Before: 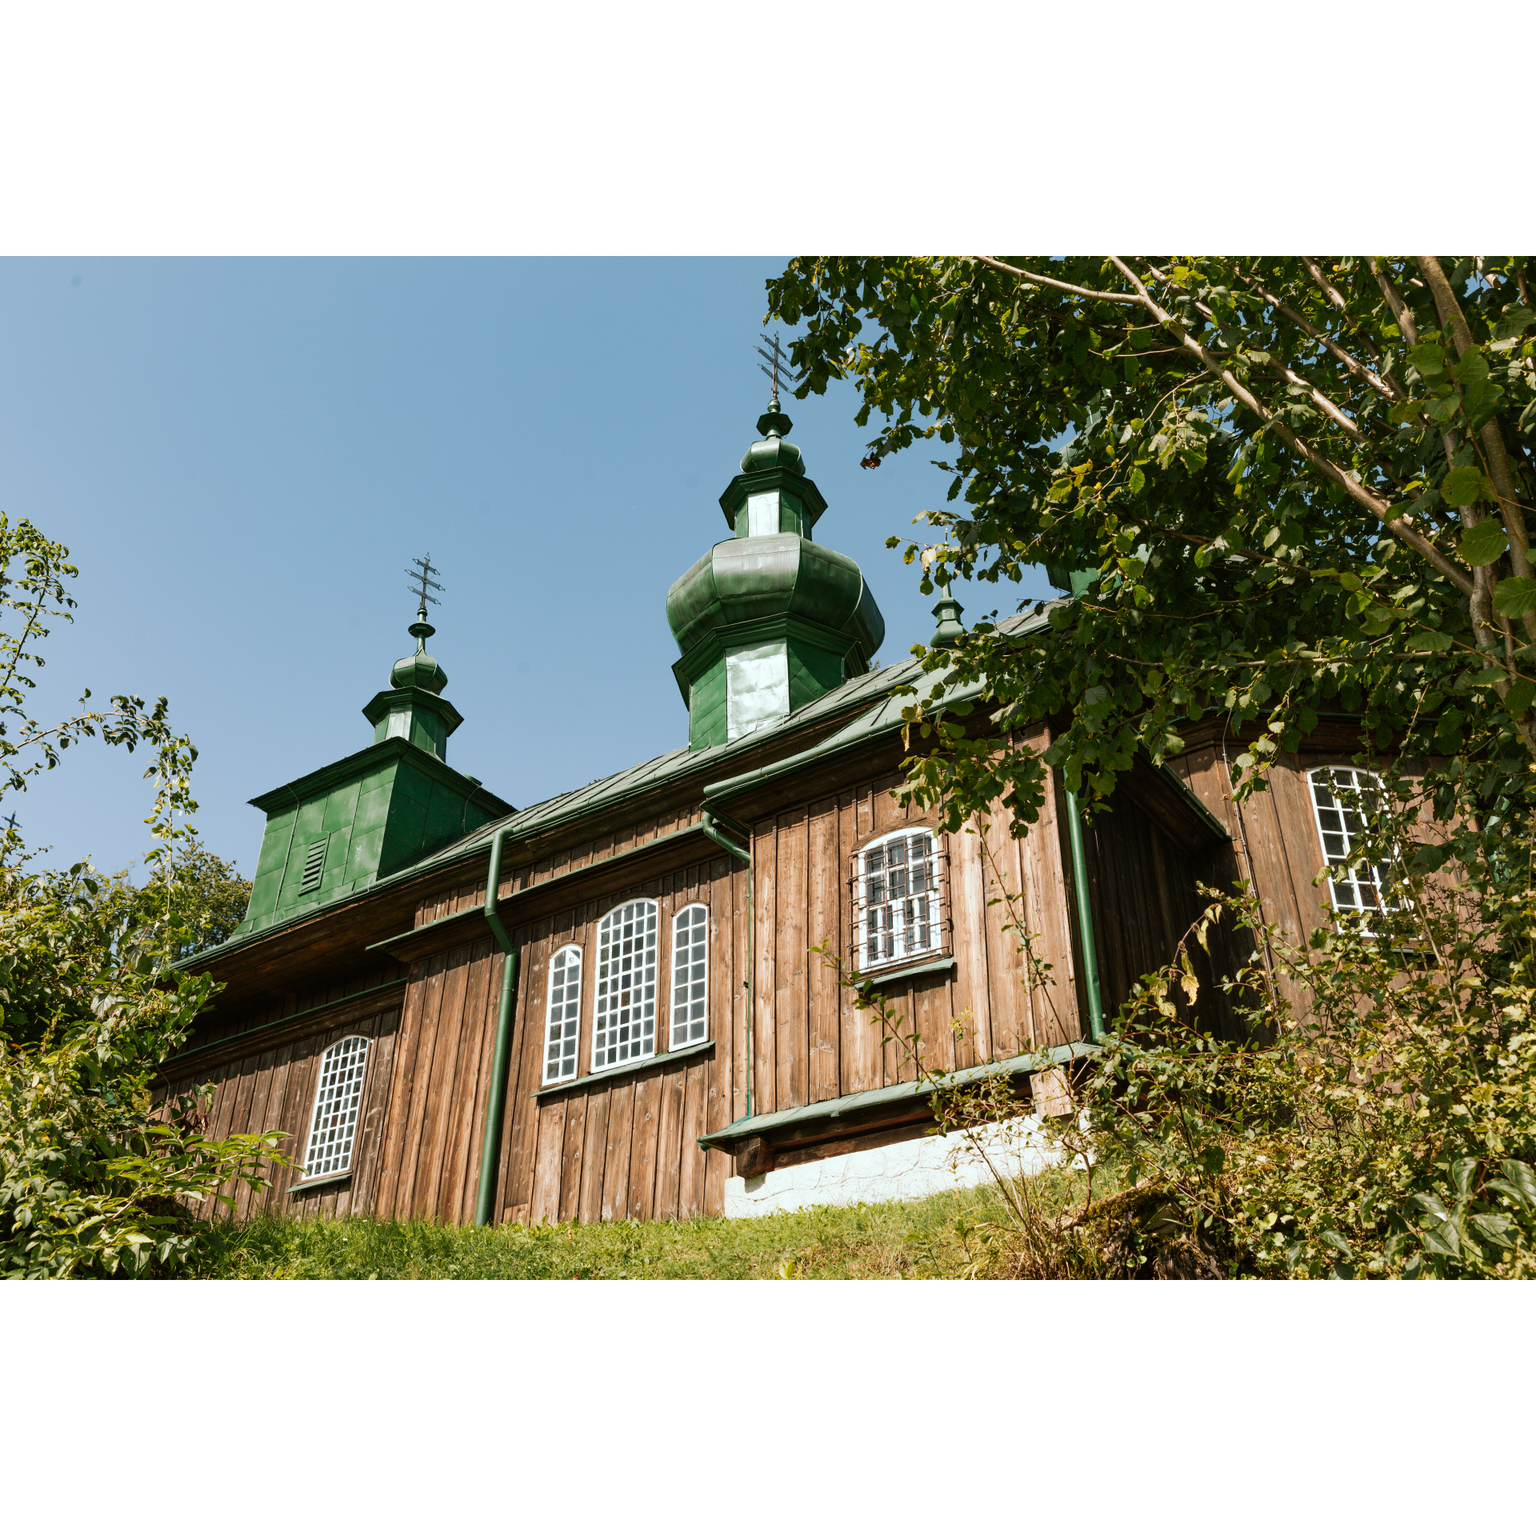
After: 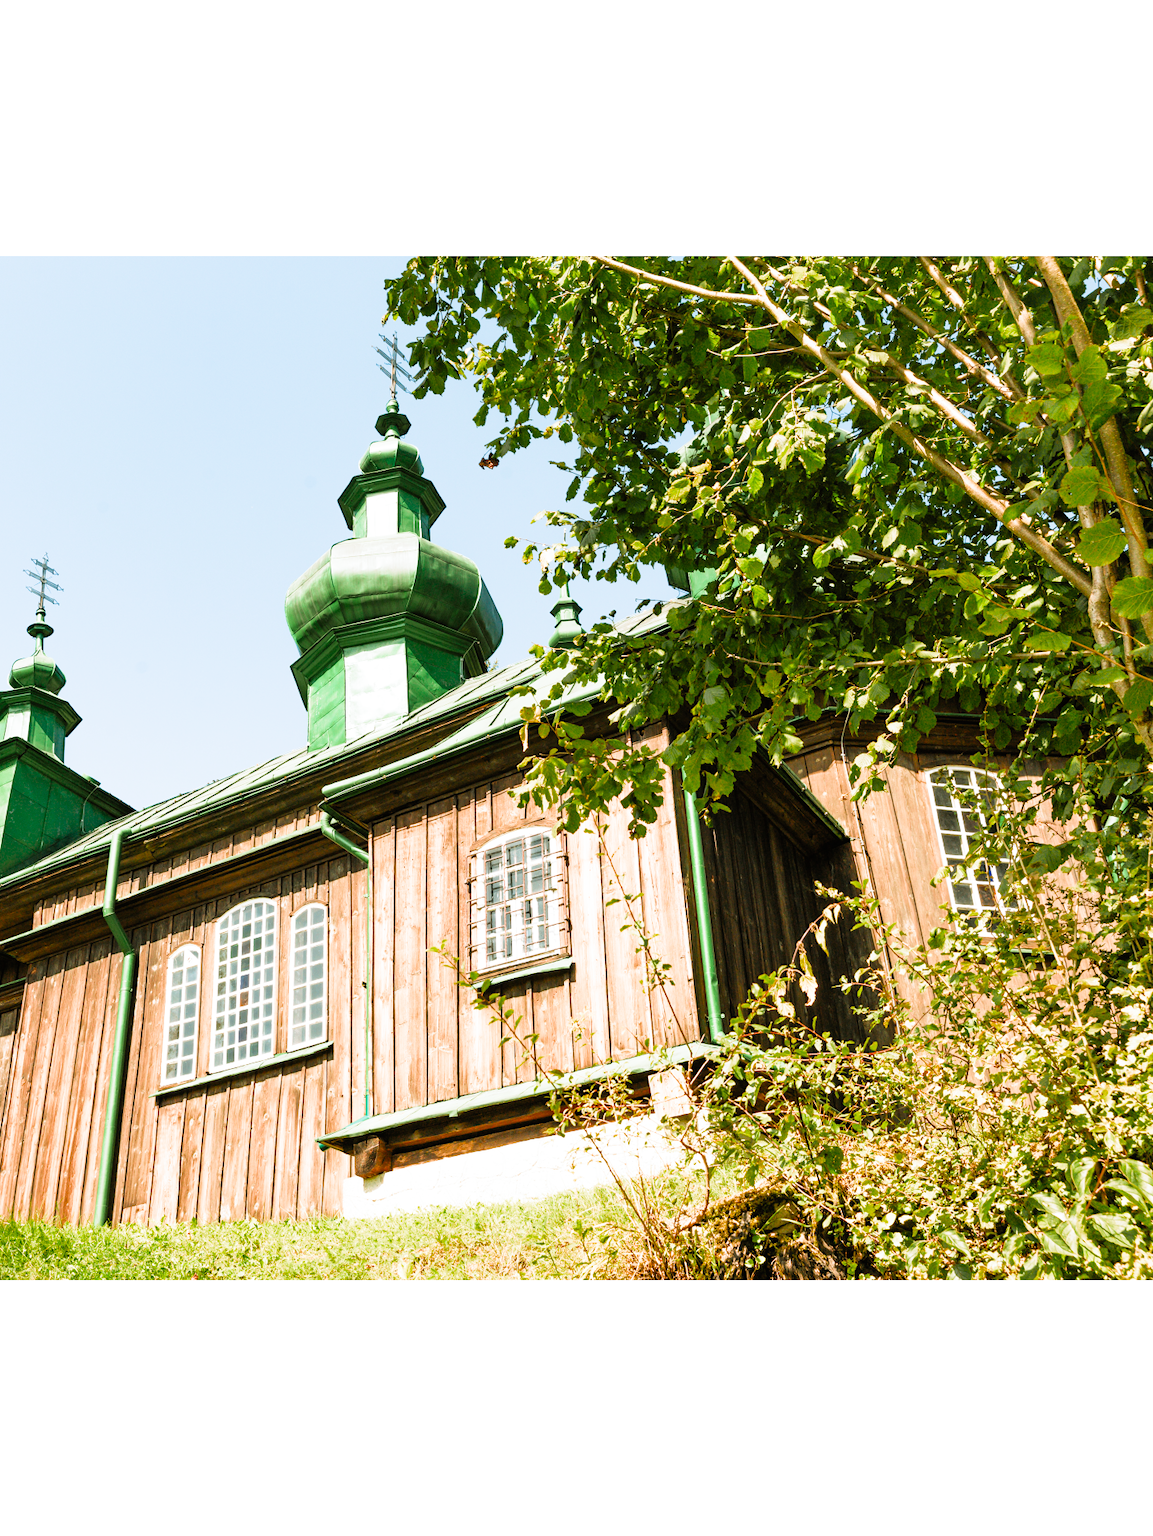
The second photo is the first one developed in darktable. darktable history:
exposure: black level correction 0, exposure 1.989 EV, compensate exposure bias true, compensate highlight preservation false
crop and rotate: left 24.878%
filmic rgb: black relative exposure -7.74 EV, white relative exposure 4.39 EV, hardness 3.76, latitude 37.89%, contrast 0.968, highlights saturation mix 9.61%, shadows ↔ highlights balance 4.64%, add noise in highlights 0.098, color science v4 (2020), type of noise poissonian
